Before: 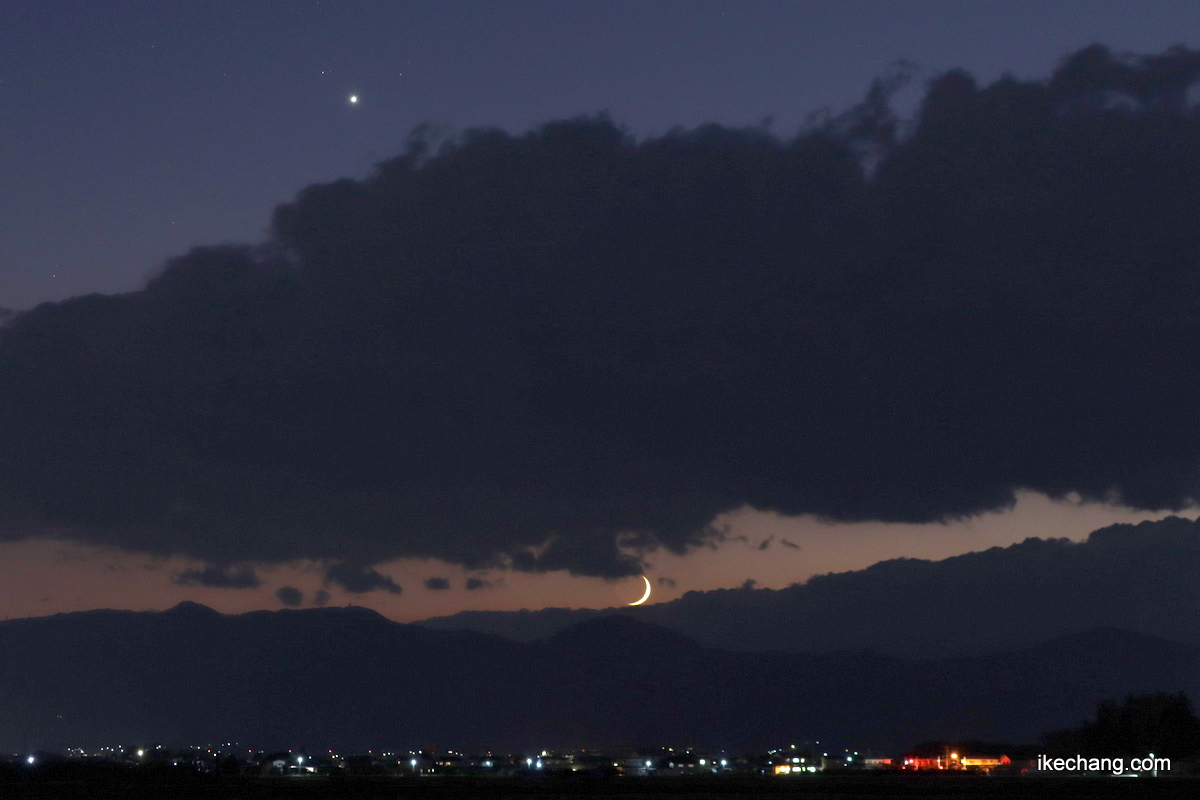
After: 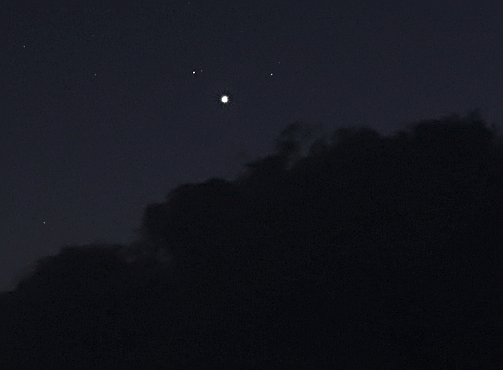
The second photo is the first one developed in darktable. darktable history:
crop and rotate: left 10.817%, top 0.062%, right 47.194%, bottom 53.626%
sharpen: radius 3.158, amount 1.731 | blend: blend mode normal, opacity 100%; mask: uniform (no mask)
color correction: highlights a* 0.003, highlights b* -0.283
levels: levels [0, 0.618, 1]
